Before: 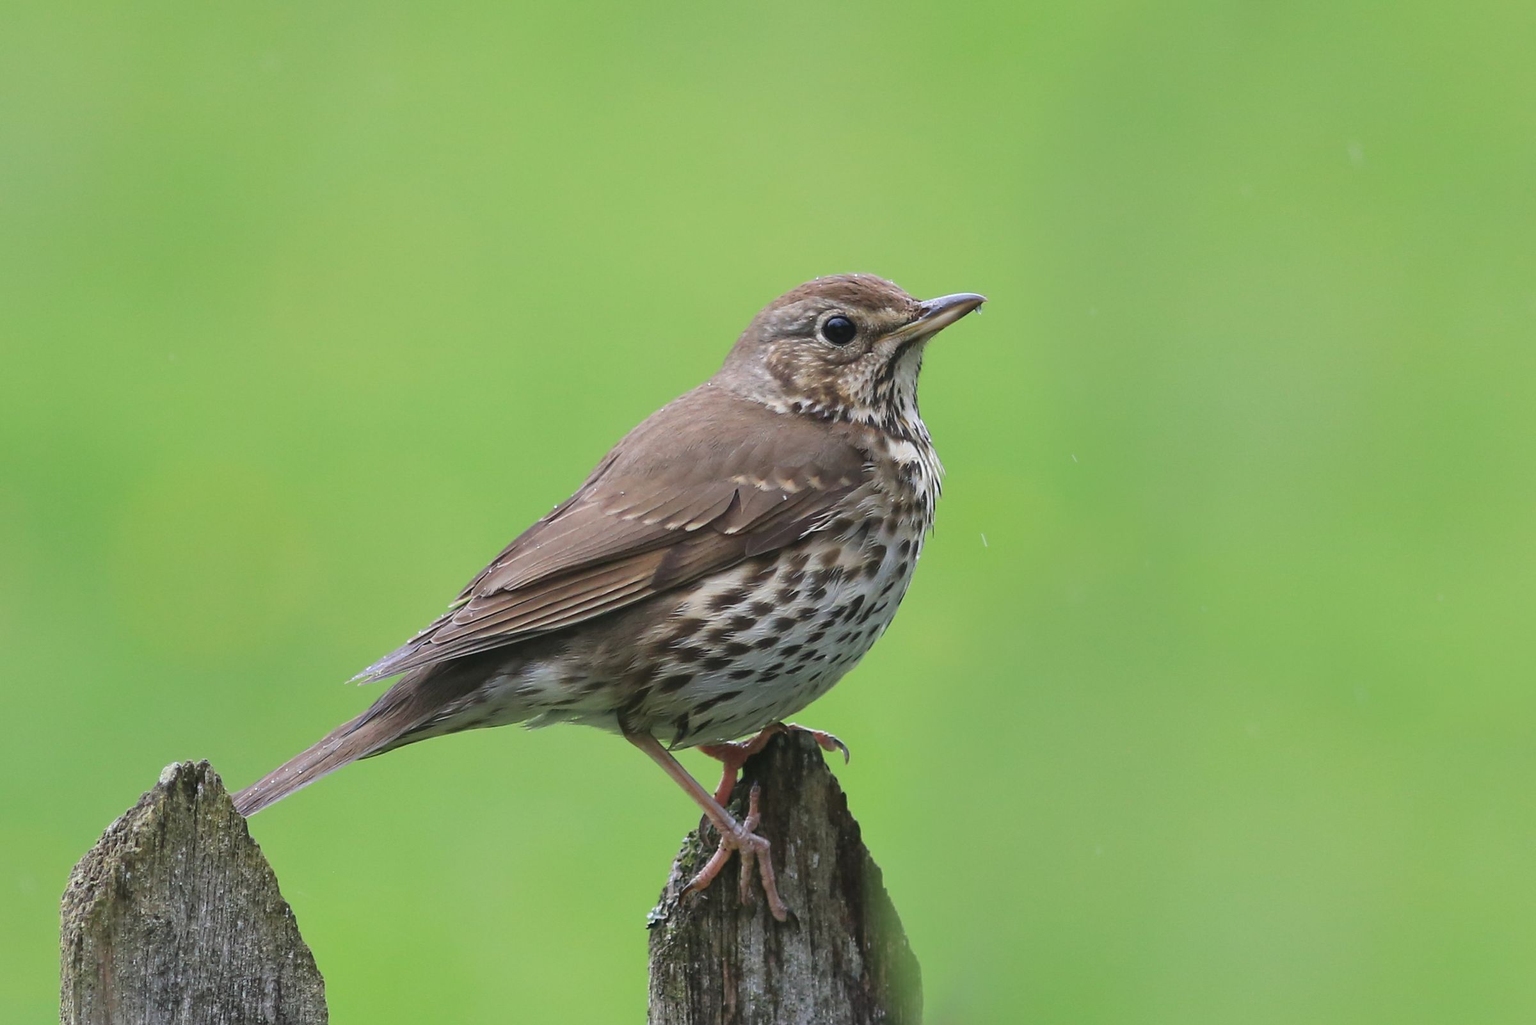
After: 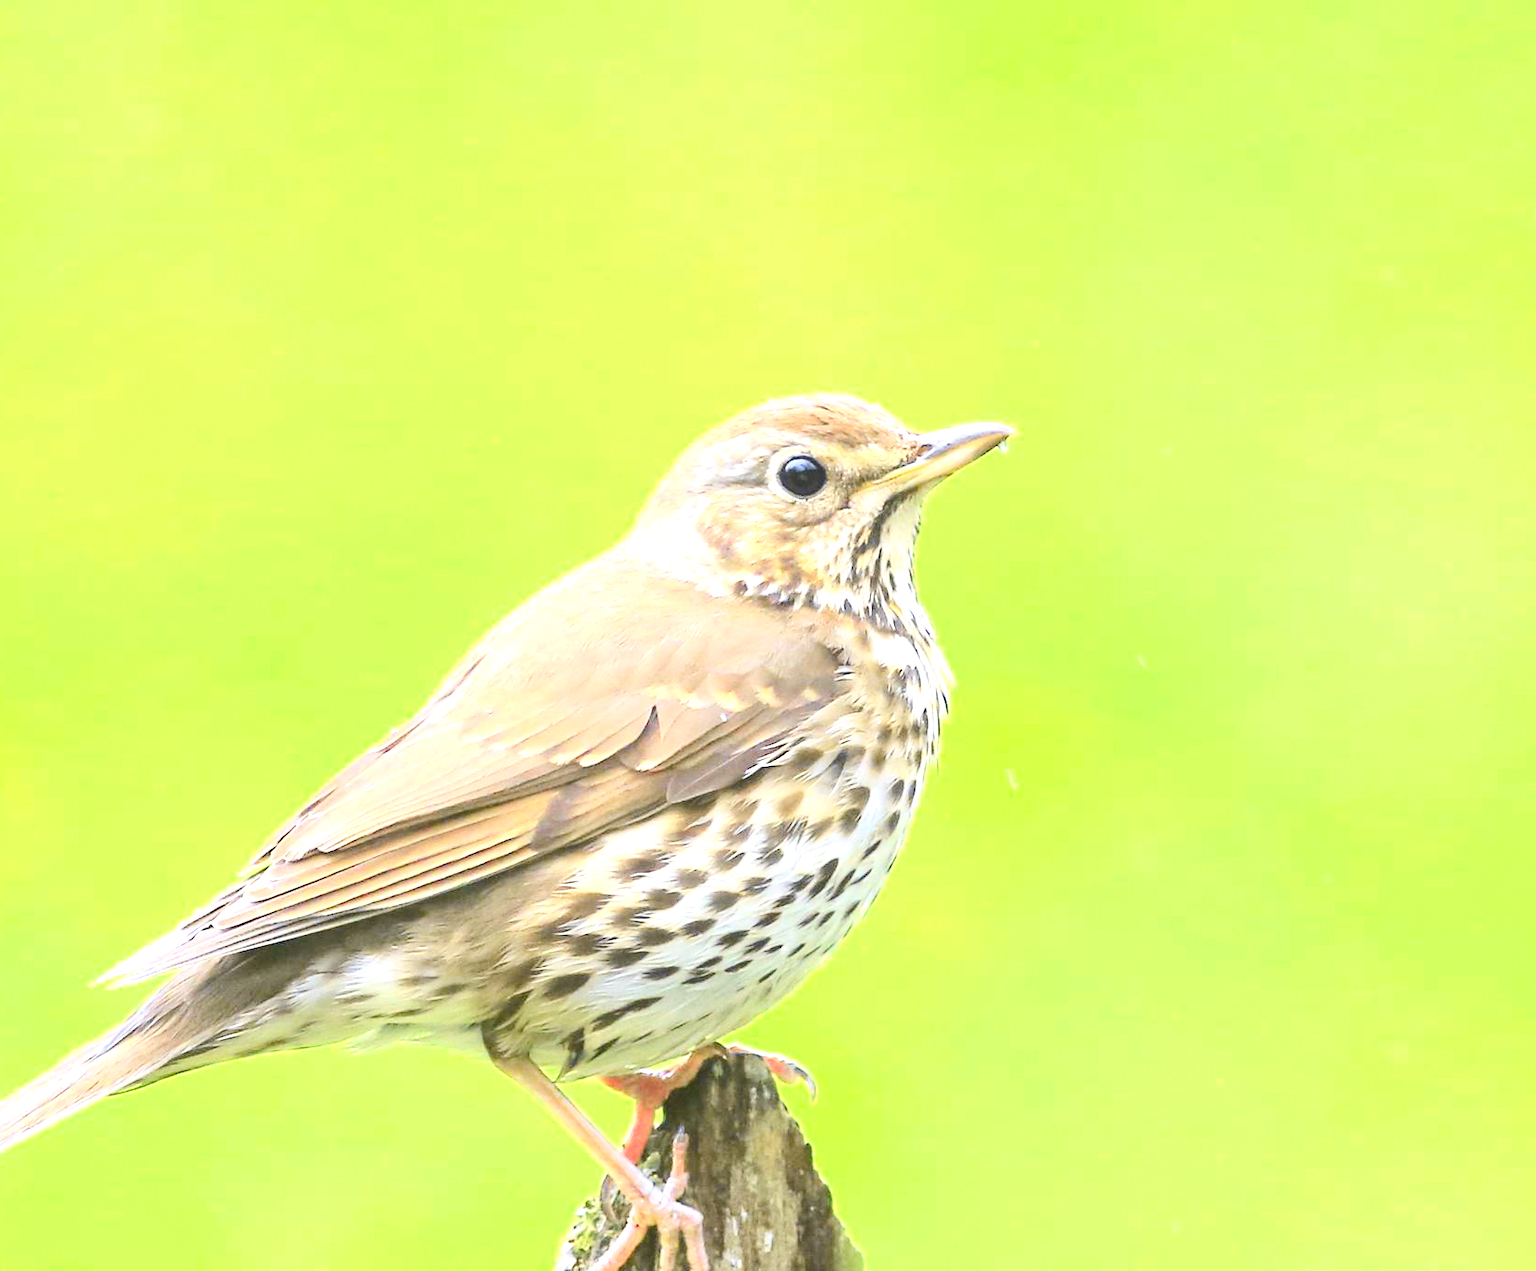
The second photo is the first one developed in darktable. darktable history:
contrast brightness saturation: contrast 0.2, brightness 0.16, saturation 0.22
crop: left 18.479%, right 12.2%, bottom 13.971%
tone curve: curves: ch0 [(0, 0) (0.239, 0.248) (0.508, 0.606) (0.828, 0.878) (1, 1)]; ch1 [(0, 0) (0.401, 0.42) (0.45, 0.464) (0.492, 0.498) (0.511, 0.507) (0.561, 0.549) (0.688, 0.726) (1, 1)]; ch2 [(0, 0) (0.411, 0.433) (0.5, 0.504) (0.545, 0.574) (1, 1)], color space Lab, independent channels, preserve colors none
color balance rgb: perceptual saturation grading › global saturation 20%, perceptual saturation grading › highlights -25%, perceptual saturation grading › shadows 25%
exposure: black level correction 0.001, exposure 2 EV, compensate highlight preservation false
